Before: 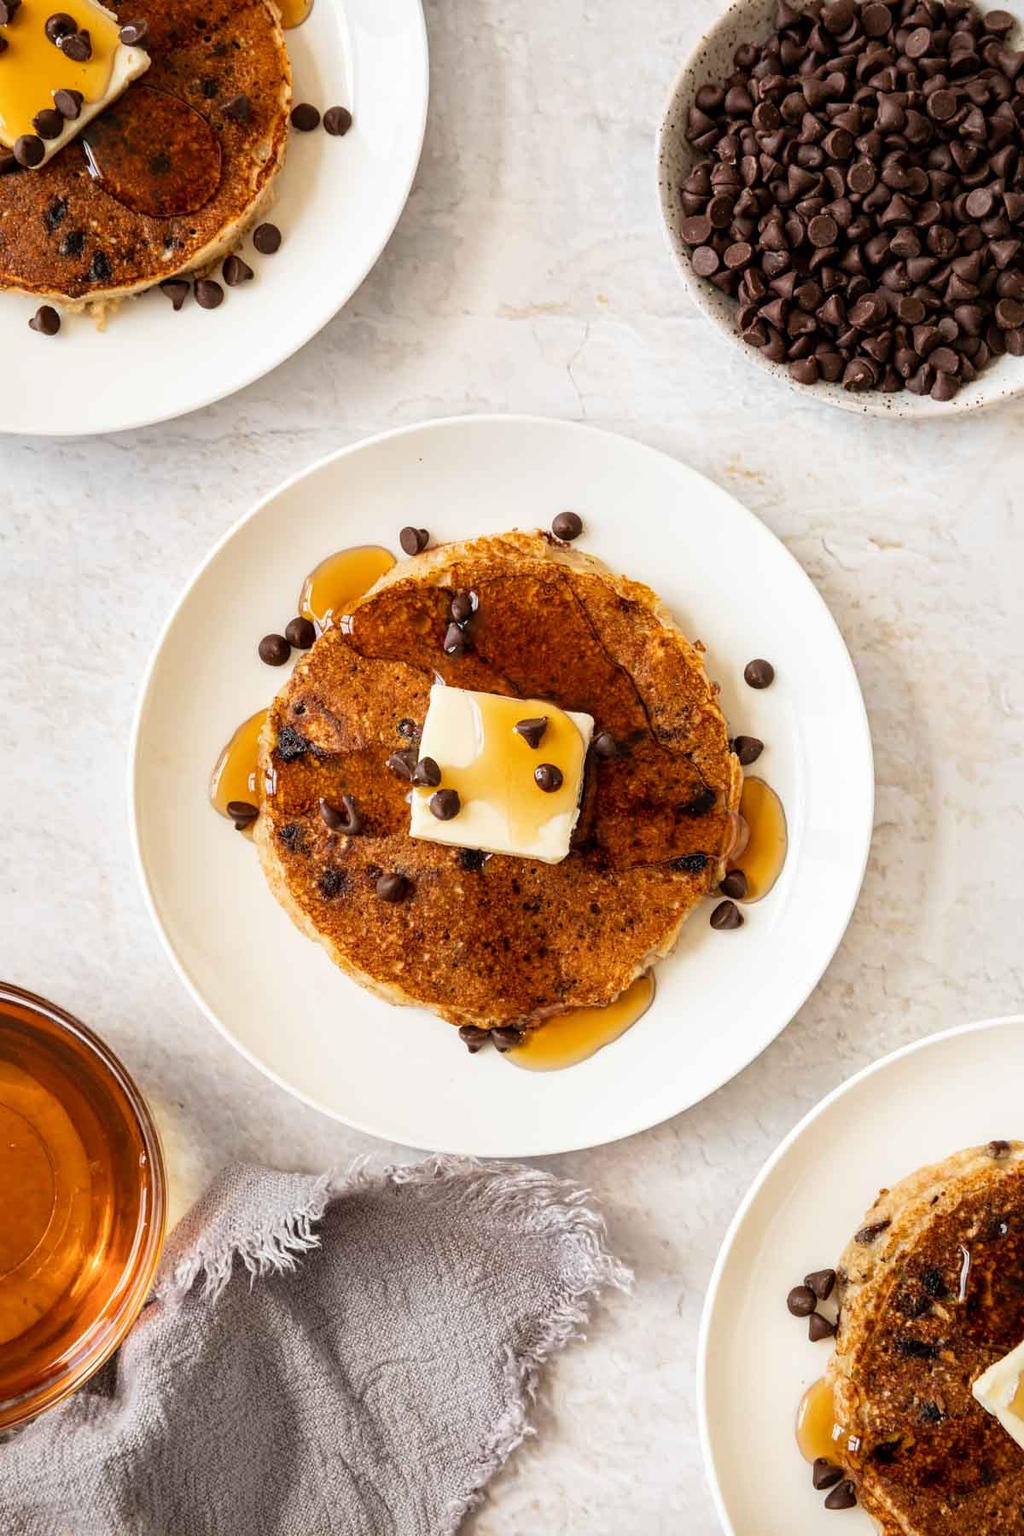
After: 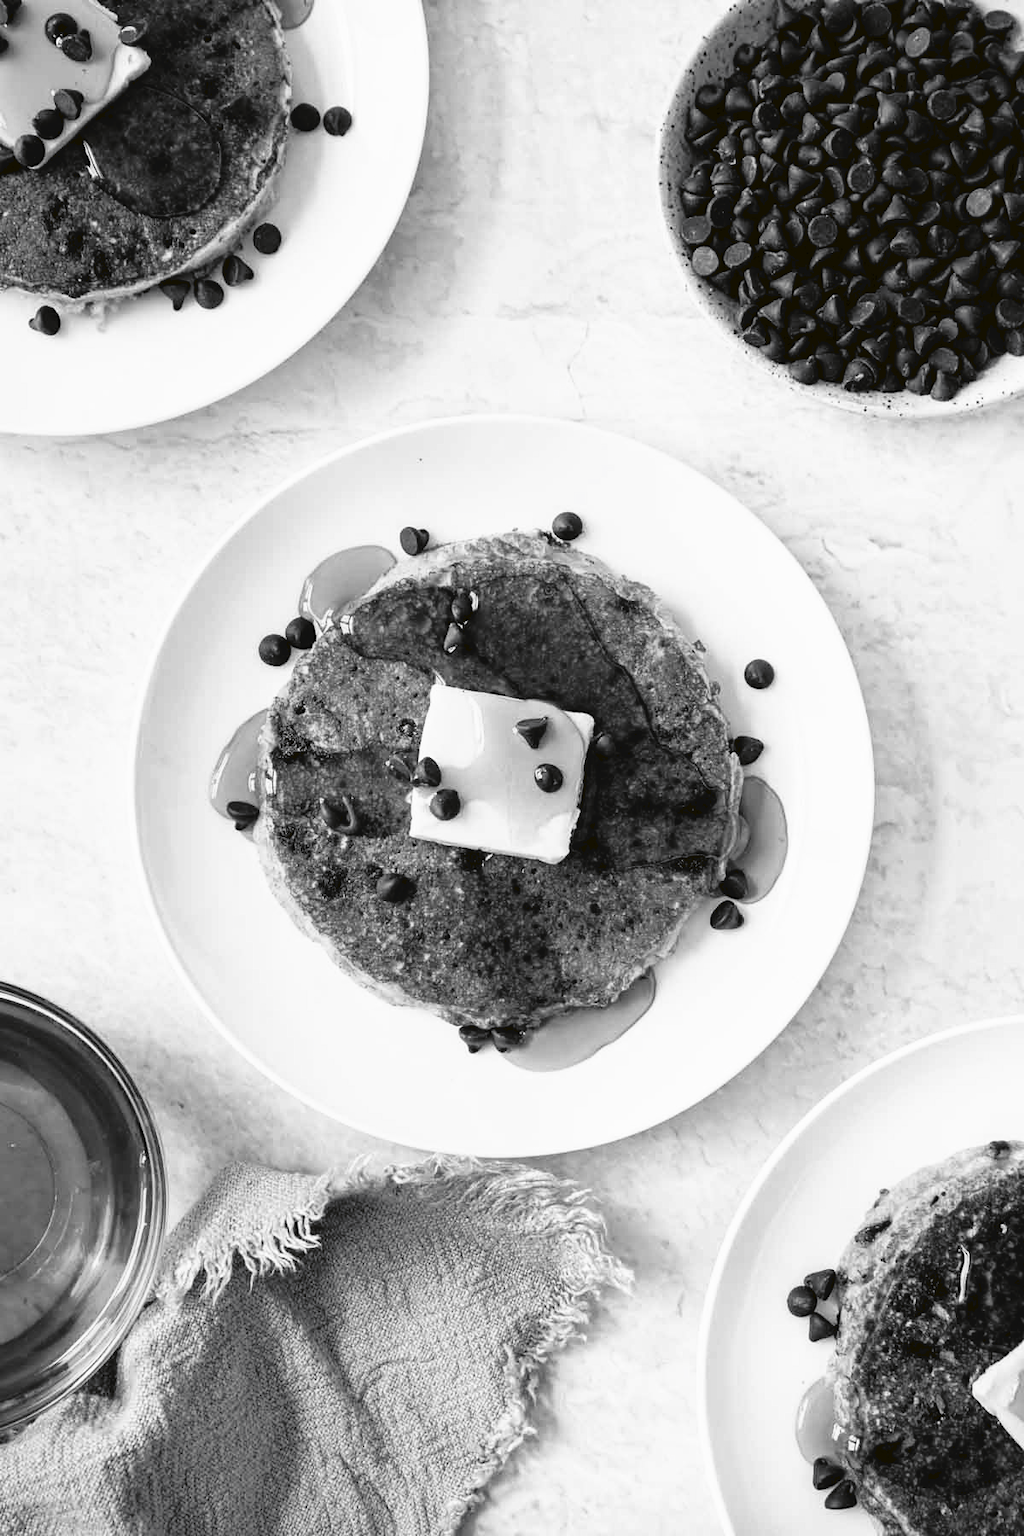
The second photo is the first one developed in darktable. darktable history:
tone curve: curves: ch0 [(0, 0) (0.003, 0.047) (0.011, 0.047) (0.025, 0.047) (0.044, 0.049) (0.069, 0.051) (0.1, 0.062) (0.136, 0.086) (0.177, 0.125) (0.224, 0.178) (0.277, 0.246) (0.335, 0.324) (0.399, 0.407) (0.468, 0.48) (0.543, 0.57) (0.623, 0.675) (0.709, 0.772) (0.801, 0.876) (0.898, 0.963) (1, 1)], preserve colors none
color look up table: target L [93.75, 90.94, 84.2, 85.27, 78.43, 70.23, 47.64, 49.64, 42.78, 30.01, 17.06, 200.09, 81.69, 79.52, 71.47, 70.73, 61.96, 59.92, 54.76, 59.41, 36.85, 24.42, 23.22, 21.4, 96.54, 88.12, 87.41, 78.43, 66.62, 74.05, 67.37, 81.33, 66.62, 52.41, 49.9, 73.31, 38.24, 33.74, 7.247, 16.59, 89.53, 85.27, 78.43, 79.52, 74.42, 59.15, 52.8, 45.09, 24.42], target a [-0.003, -0.003, 0, -0.002, 0, 0.001, 0, 0, 0, 0.001, 0, 0, 0.001, 0.001, 0, 0.001, 0.001, 0.001, 0, 0.001, 0.001, 0, 0.001, 0.001, -0.002, 0 ×9, 0.001, 0, 0, 0.001, -0.359, 0, -0.003, -0.002, 0, 0.001, 0, 0.001, 0, 0.001, 0], target b [0.025, 0.025, 0.002, 0.024, 0.002, -0.005, 0, 0, 0, -0.004, -0.001, 0, 0.001, -0.006, 0.001, -0.005, -0.005, -0.005, 0, -0.005, -0.004, -0.001, -0.004, -0.004, 0.025, 0.001, 0.001, 0.002, 0.001, 0.001, 0.001, 0.002, 0.001, 0, -0.005, 0.001, 0, -0.004, 4.428, -0.002, 0.025, 0.024, 0.002, -0.006, 0.001, -0.005, 0, -0.004, -0.001], num patches 49
